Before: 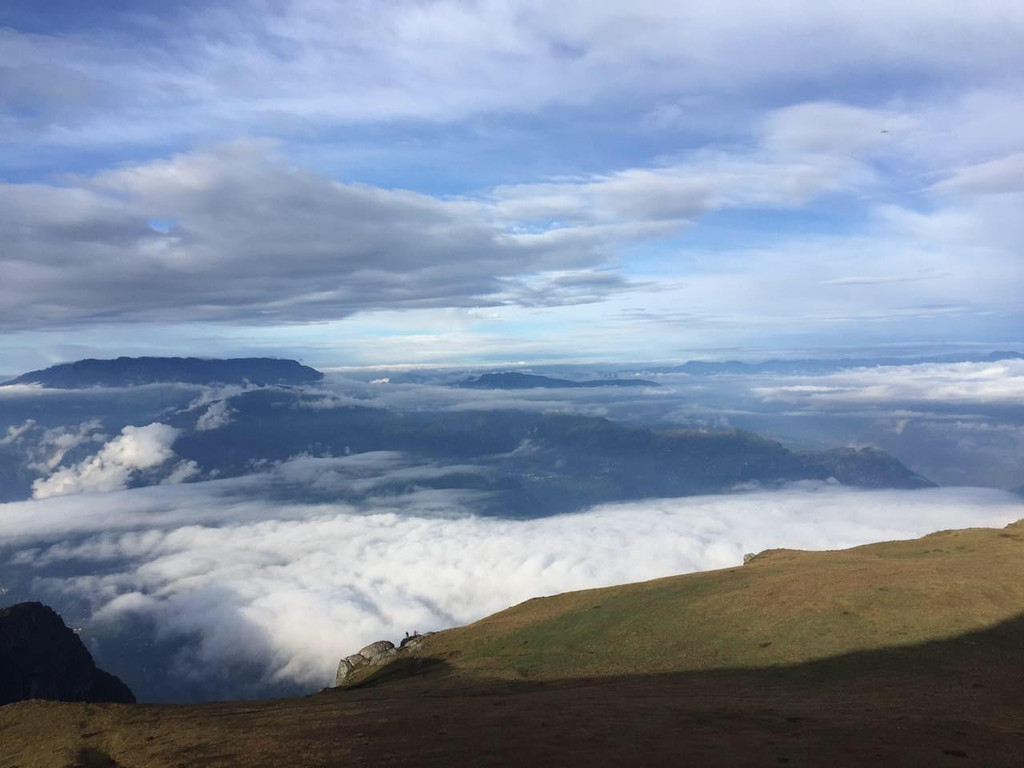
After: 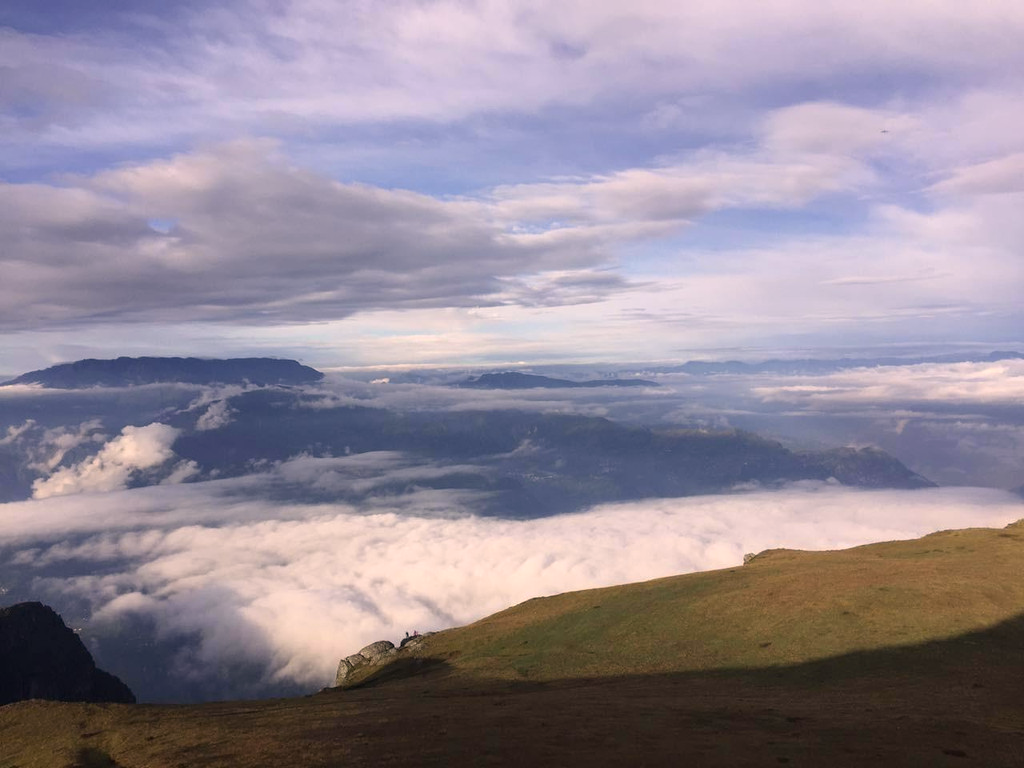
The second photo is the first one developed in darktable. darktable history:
color correction: highlights a* 11.92, highlights b* 11.77
exposure: compensate exposure bias true, compensate highlight preservation false
